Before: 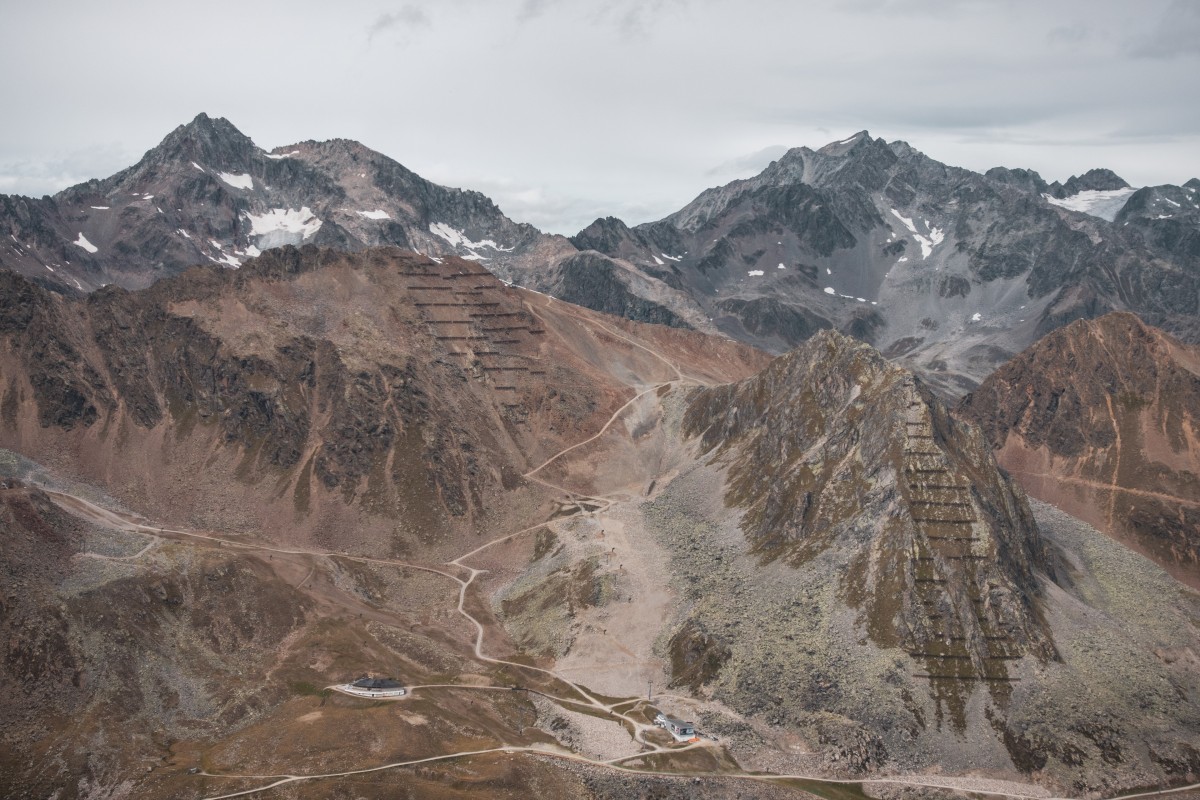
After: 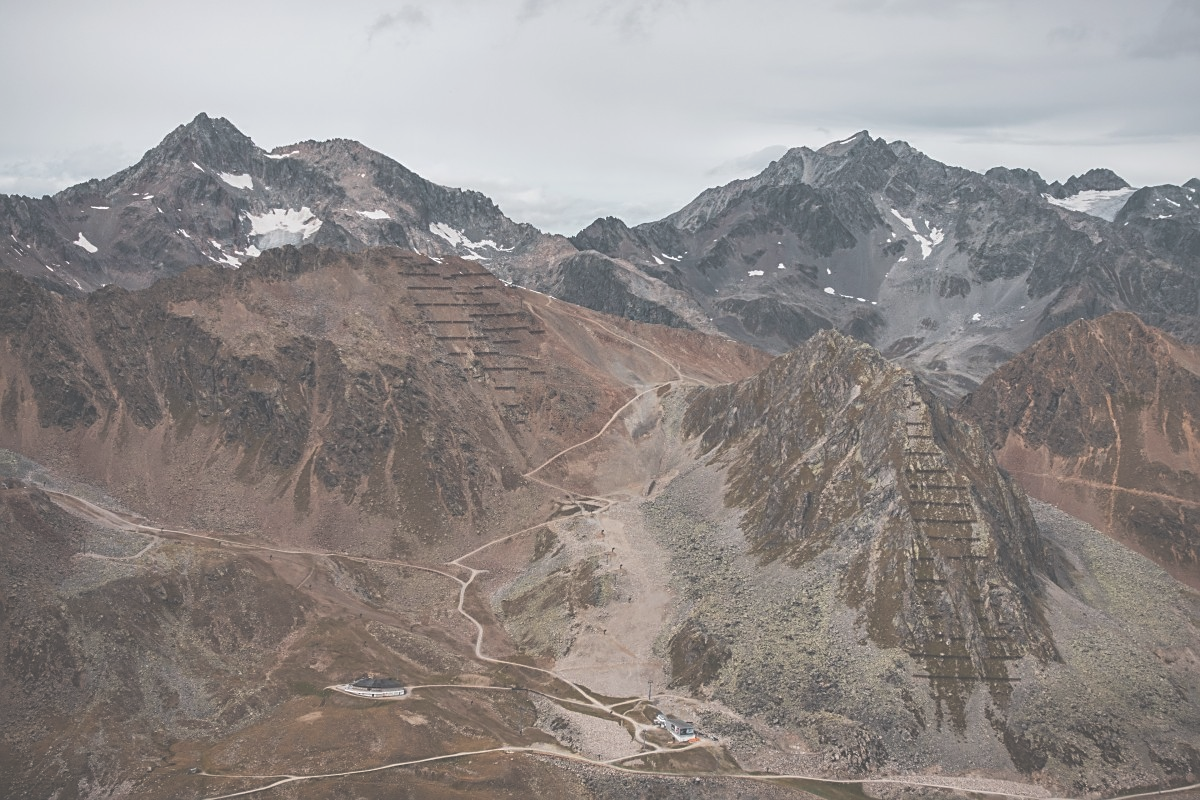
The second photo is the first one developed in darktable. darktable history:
exposure: black level correction -0.062, exposure -0.05 EV, compensate highlight preservation false
sharpen: on, module defaults
